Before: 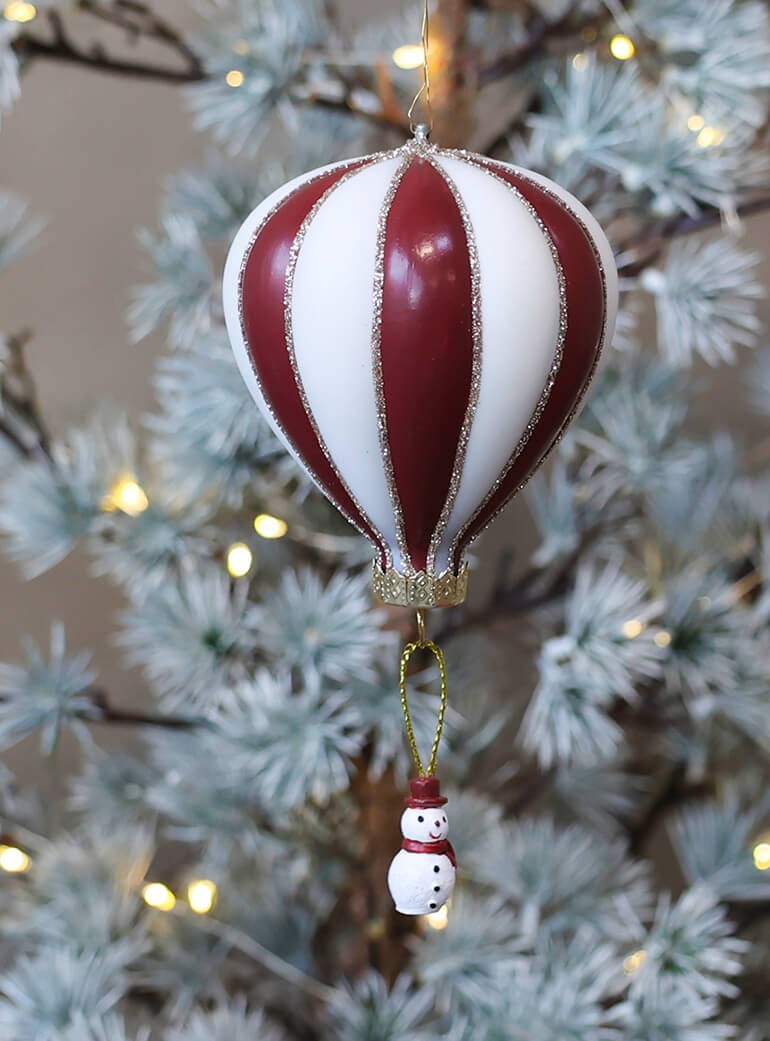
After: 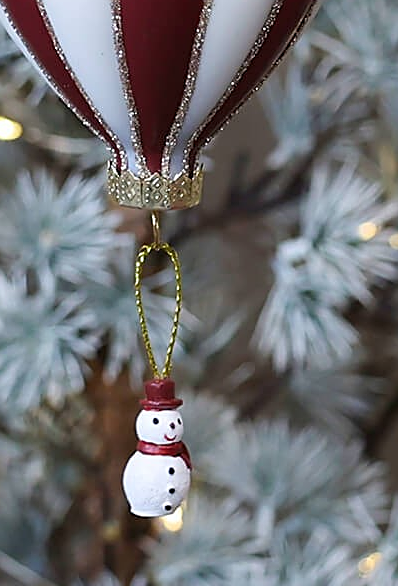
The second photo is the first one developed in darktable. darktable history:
sharpen: on, module defaults
crop: left 34.422%, top 38.318%, right 13.868%, bottom 5.364%
